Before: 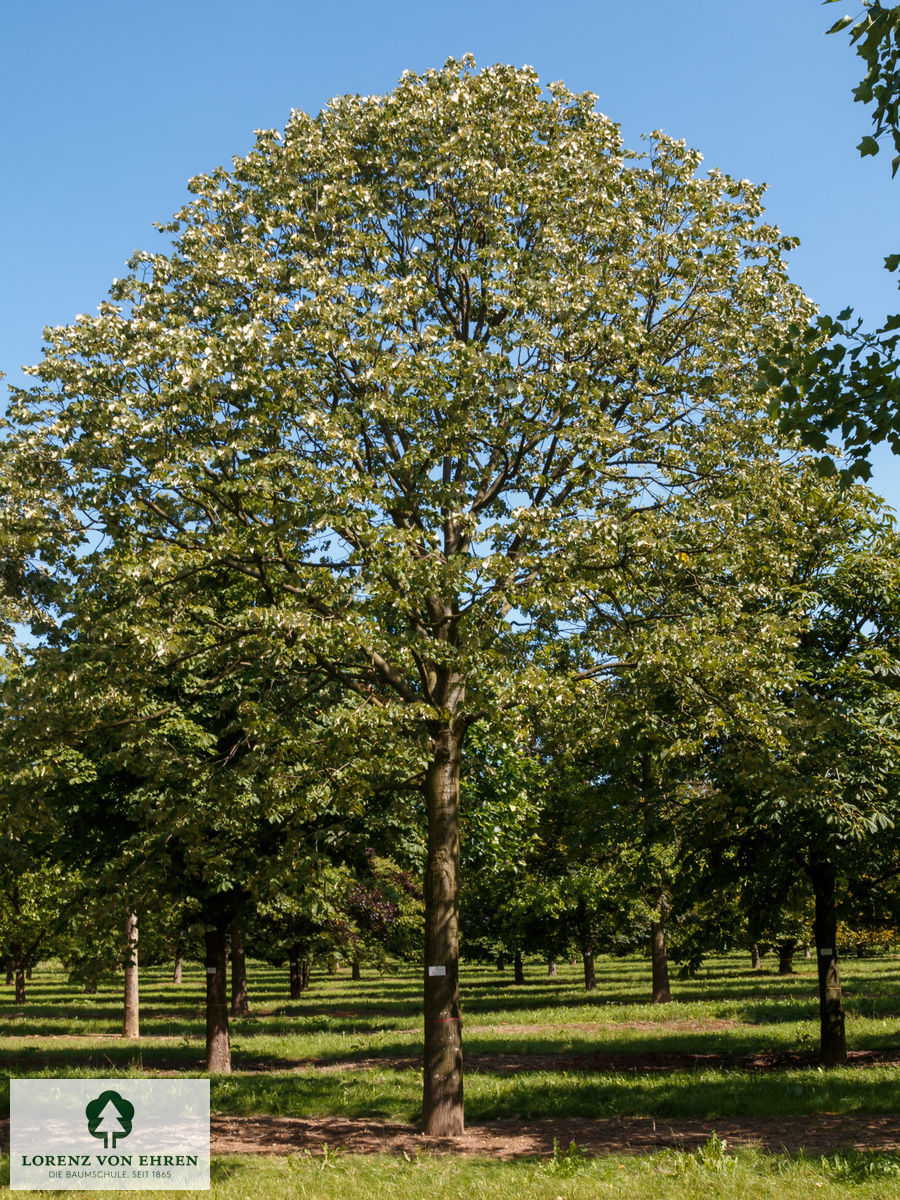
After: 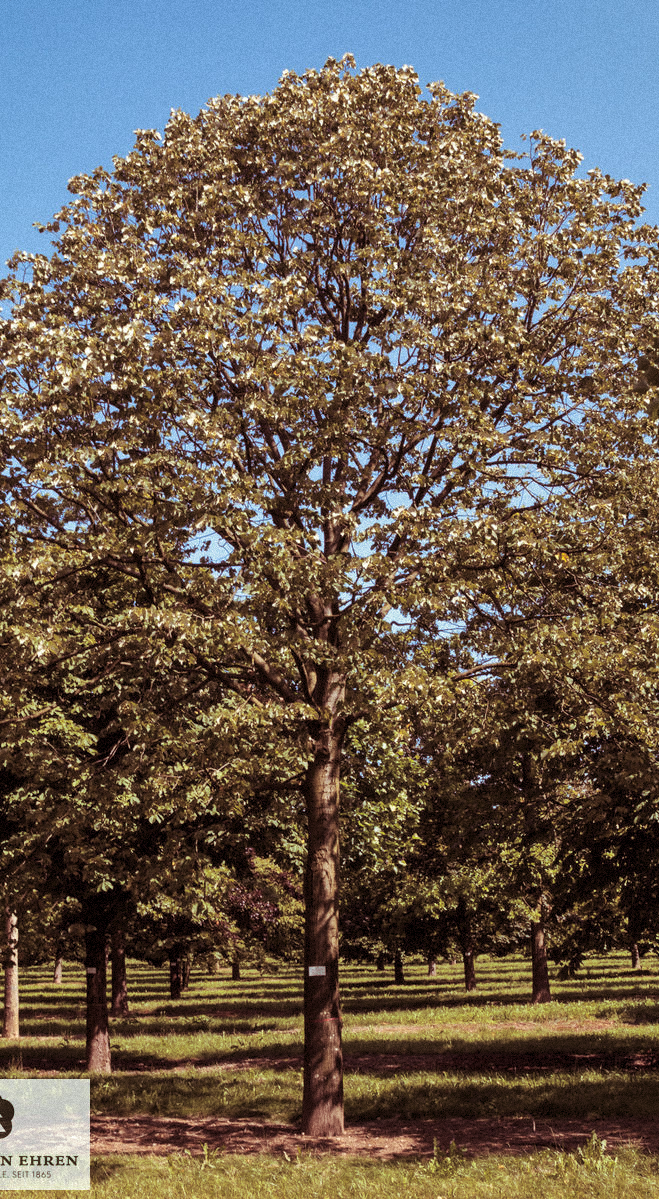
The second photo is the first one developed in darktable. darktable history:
shadows and highlights: soften with gaussian
crop: left 13.443%, right 13.31%
split-toning: on, module defaults
grain: mid-tones bias 0%
